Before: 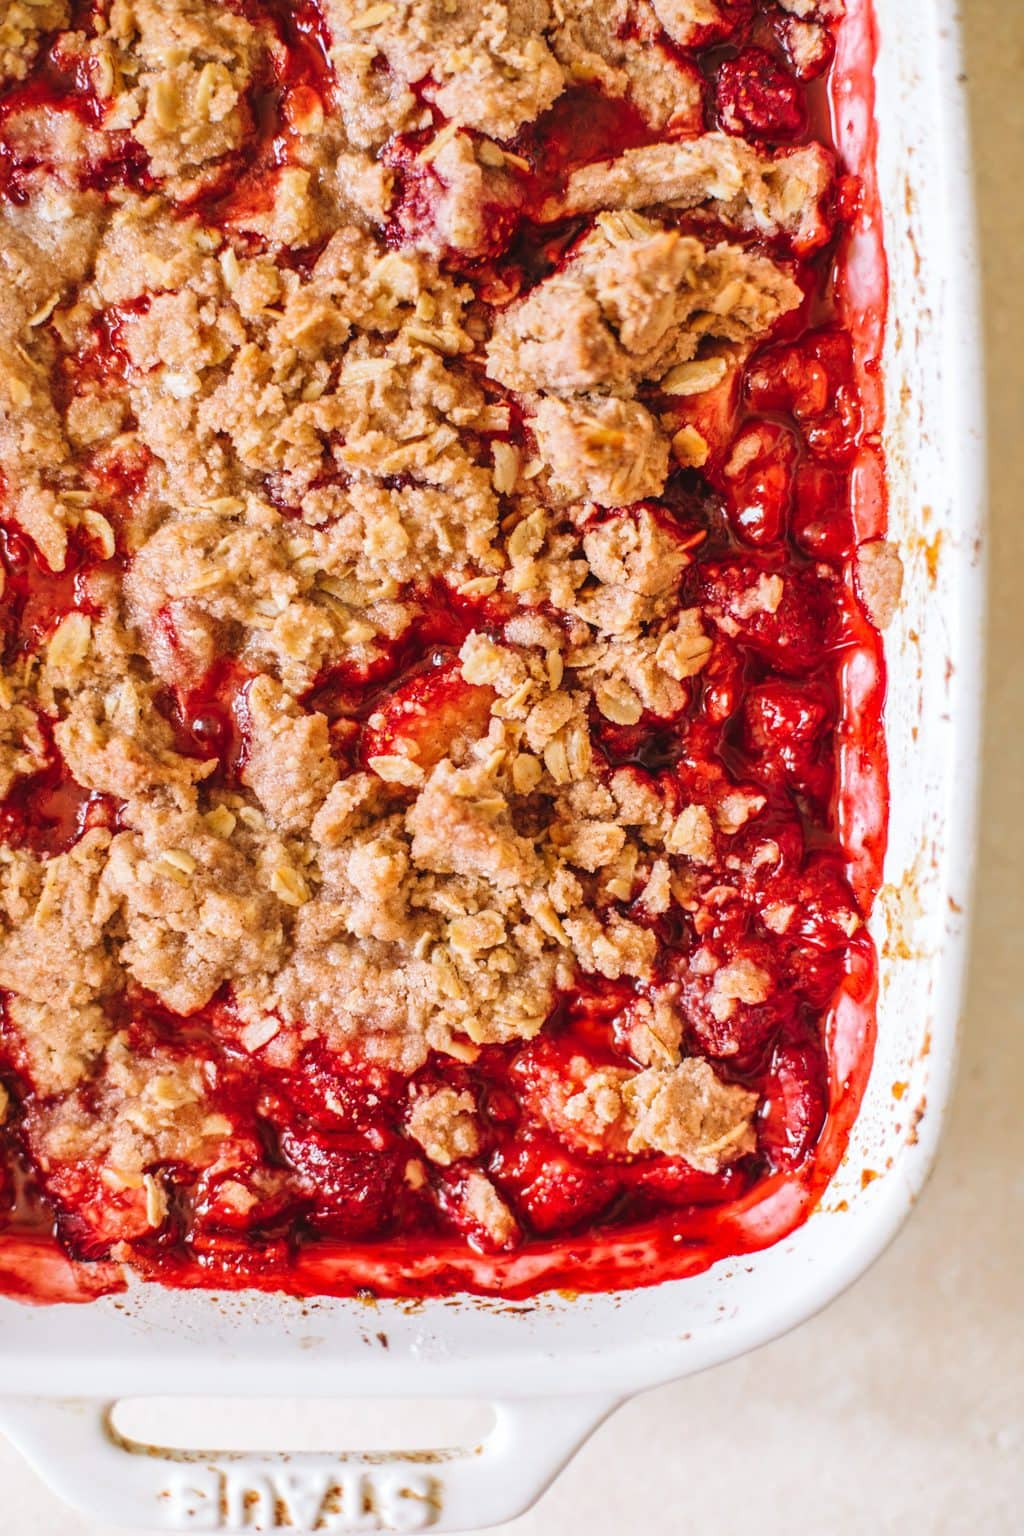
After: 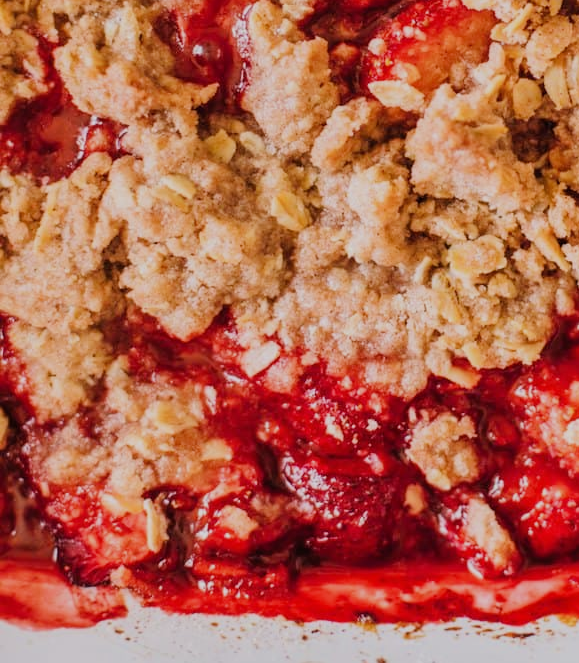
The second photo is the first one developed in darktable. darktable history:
filmic rgb: black relative exposure -7.65 EV, white relative exposure 4.56 EV, hardness 3.61
crop: top 44.006%, right 43.397%, bottom 12.802%
